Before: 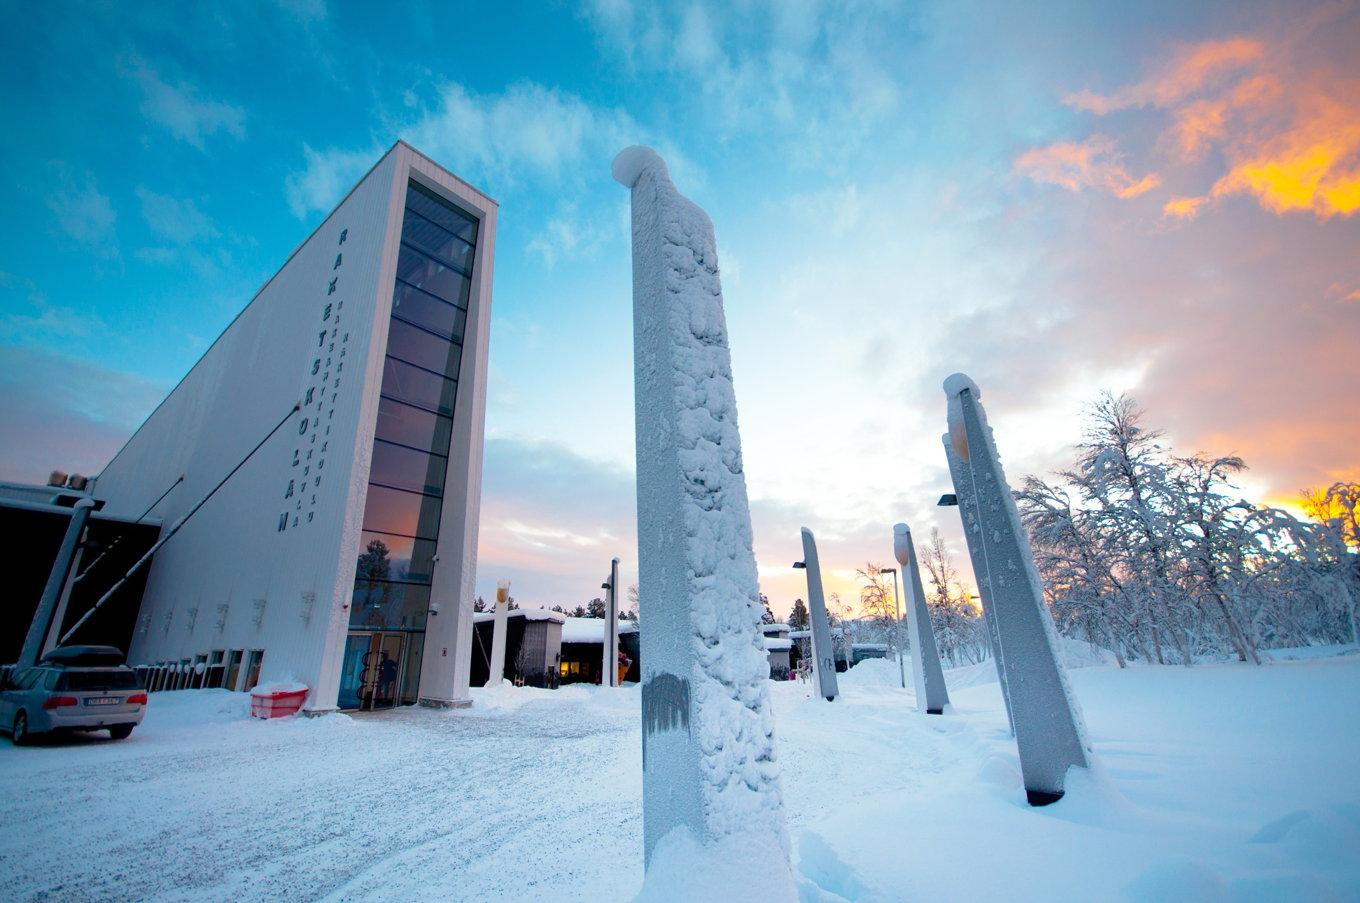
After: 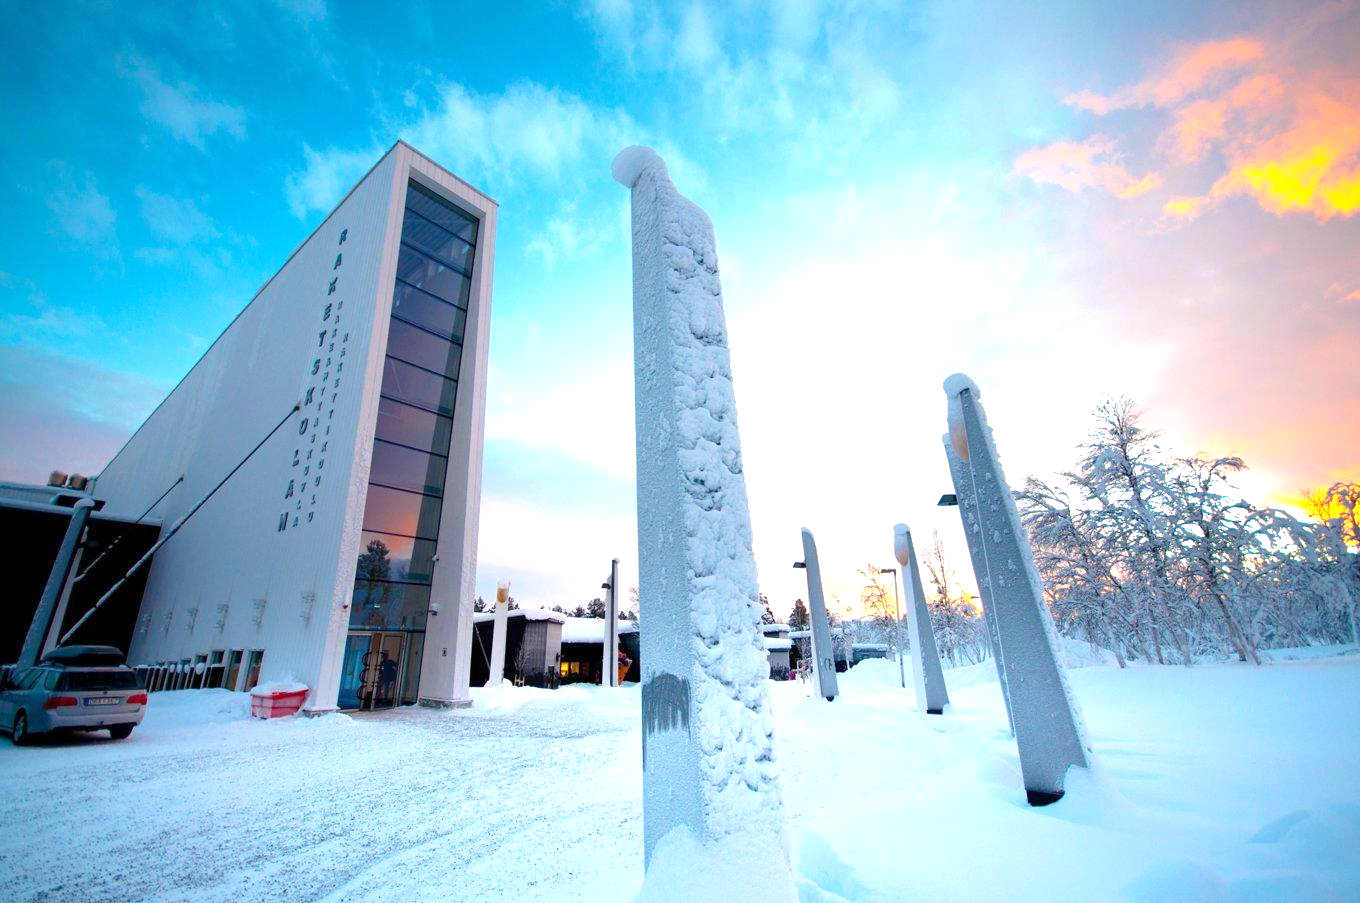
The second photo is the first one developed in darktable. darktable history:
exposure: exposure 0.697 EV, compensate highlight preservation false
